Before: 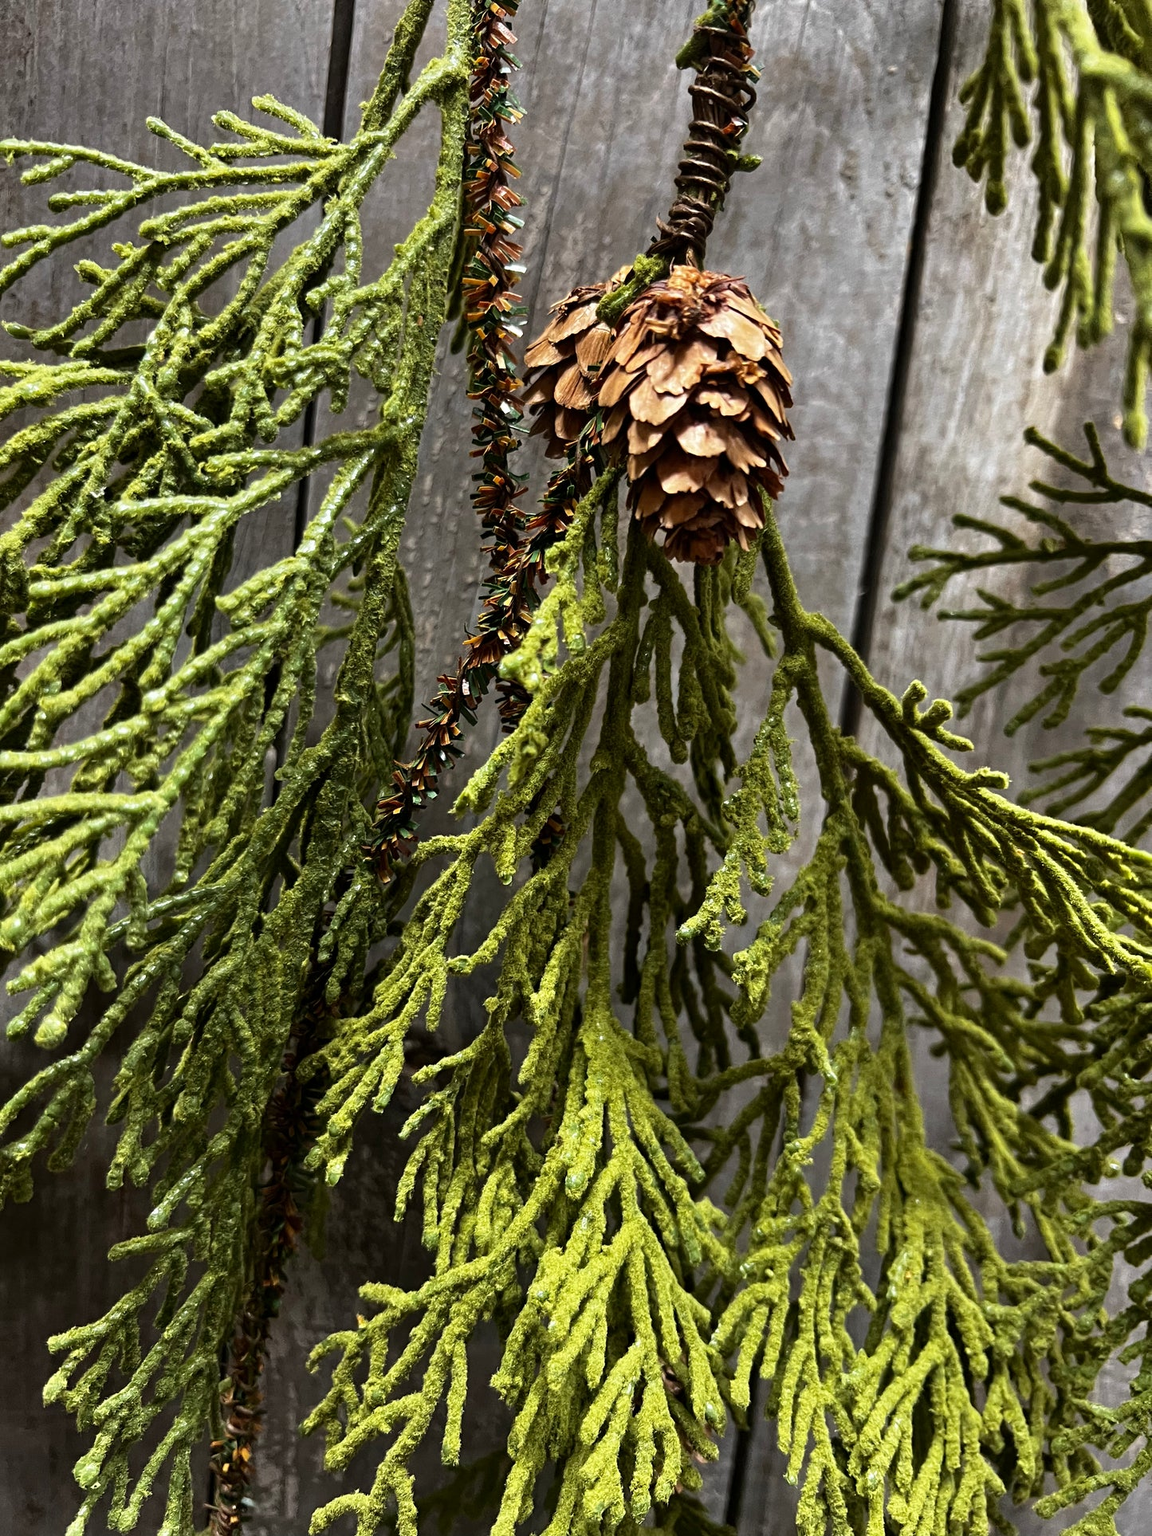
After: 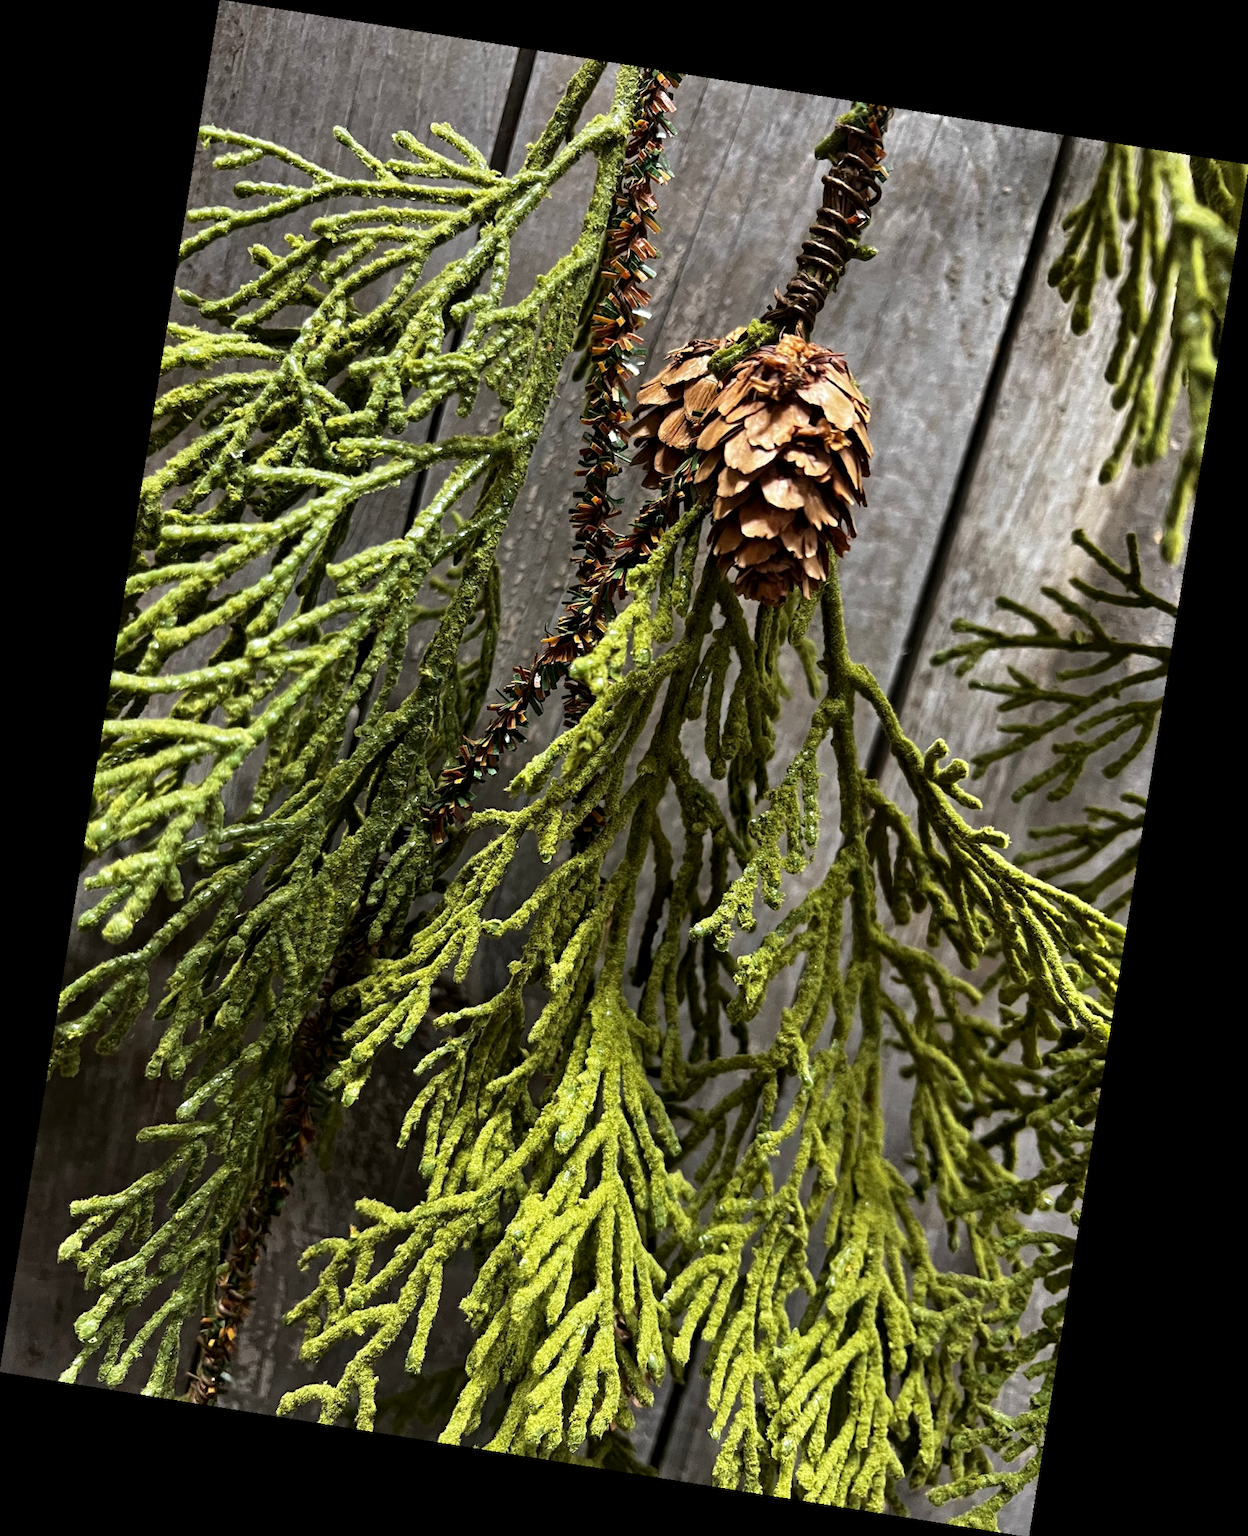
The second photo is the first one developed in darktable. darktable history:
local contrast: mode bilateral grid, contrast 28, coarseness 16, detail 115%, midtone range 0.2
rotate and perspective: rotation 9.12°, automatic cropping off
